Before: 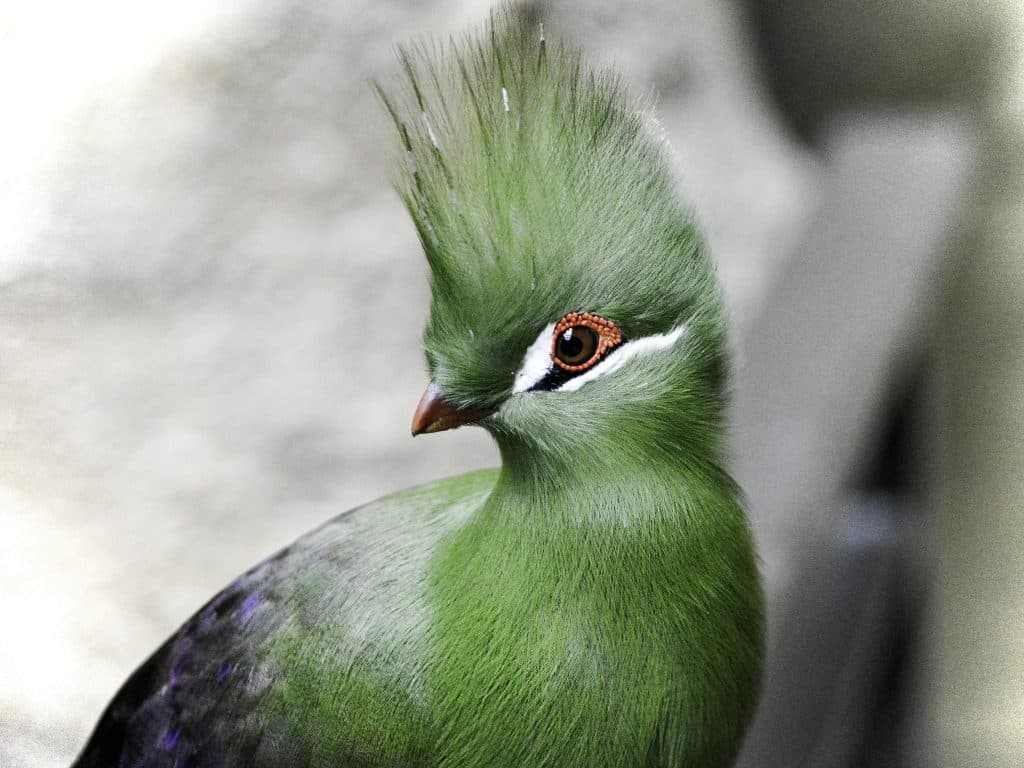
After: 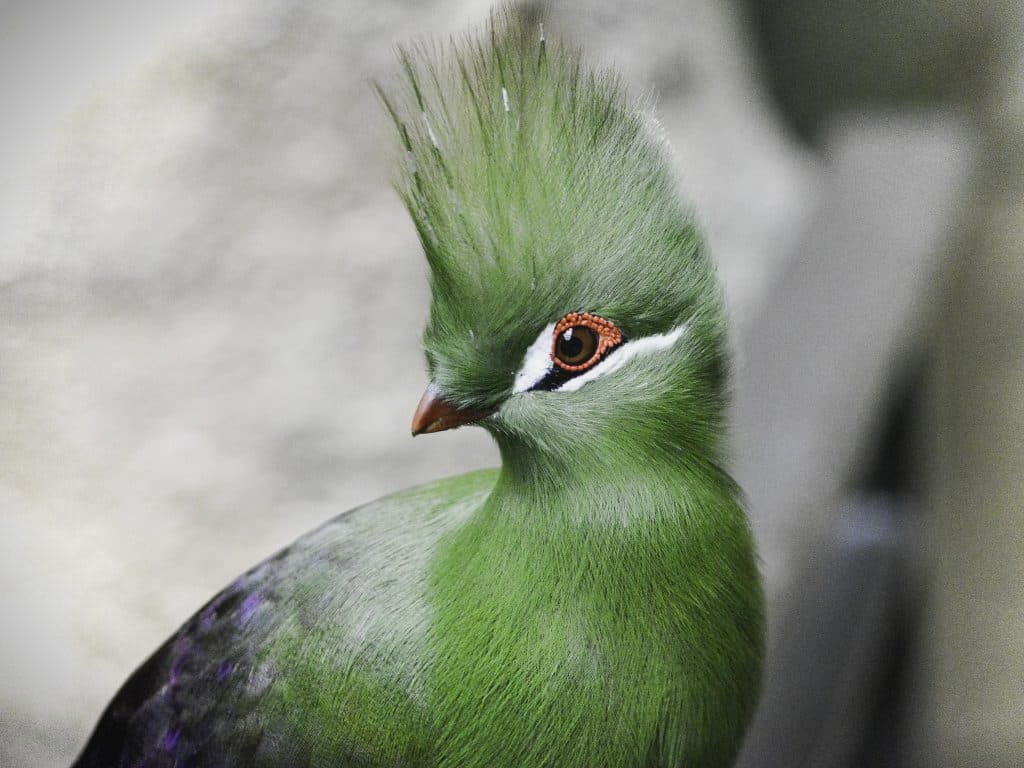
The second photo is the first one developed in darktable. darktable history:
vignetting: fall-off start 88.41%, fall-off radius 43.37%, brightness -0.635, saturation -0.014, width/height ratio 1.158, unbound false
contrast brightness saturation: contrast -0.108
